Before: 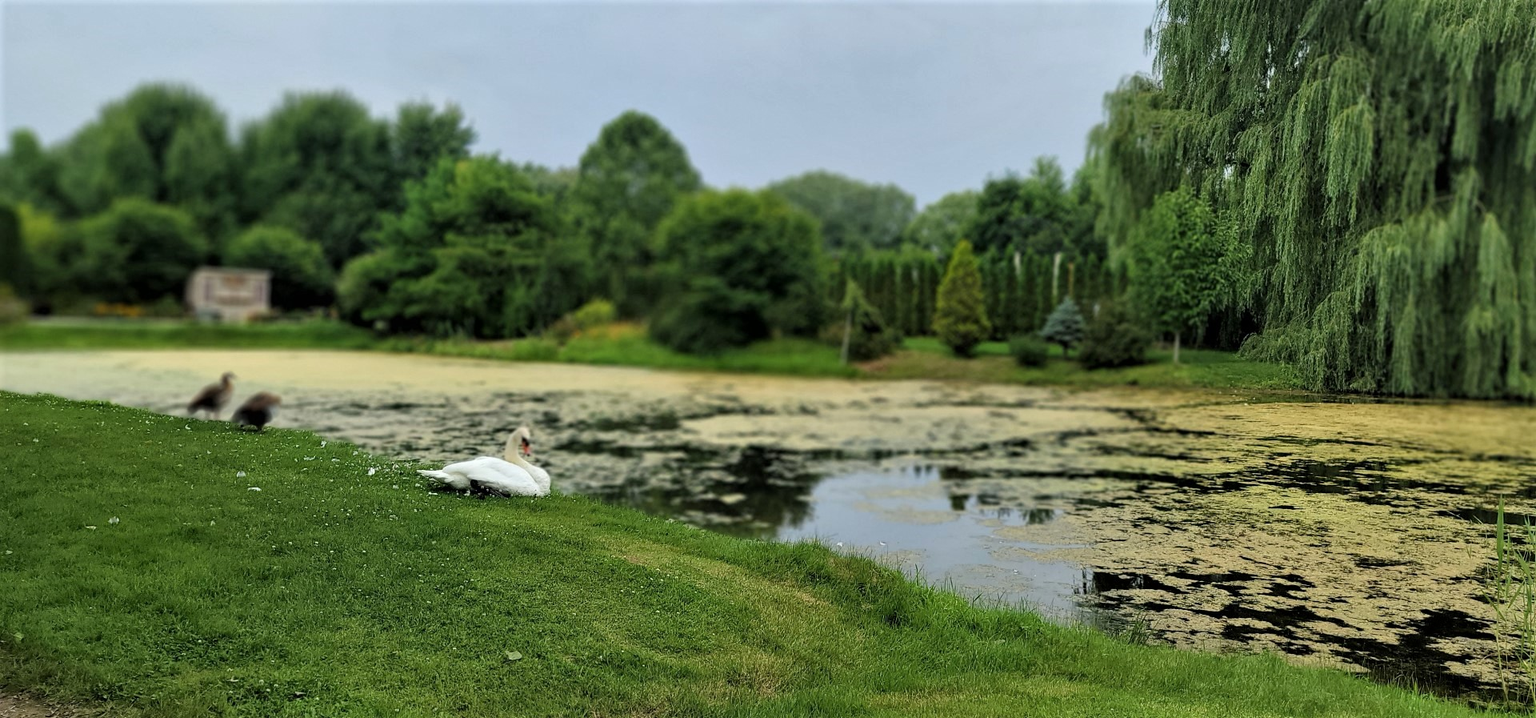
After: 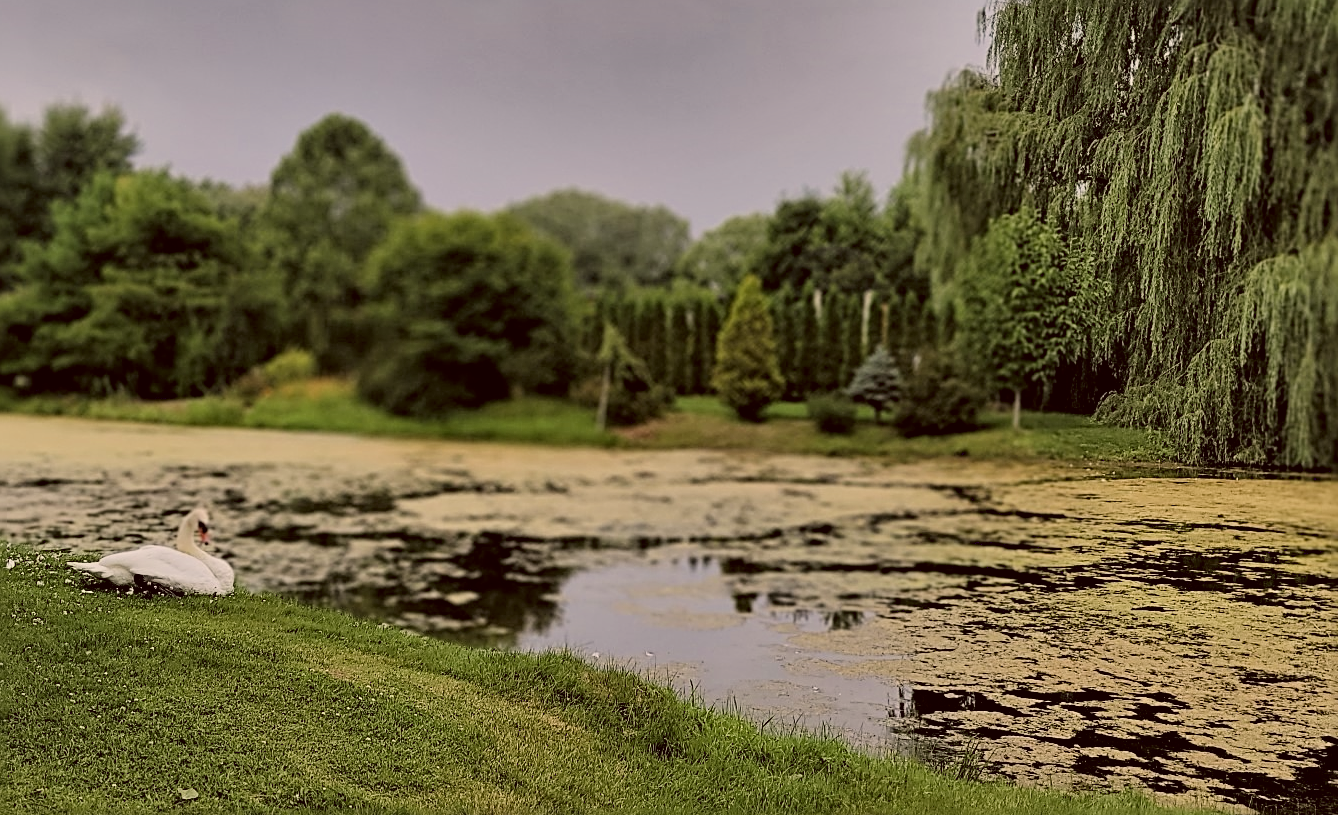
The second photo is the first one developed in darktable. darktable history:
crop and rotate: left 23.695%, top 2.814%, right 6.612%, bottom 6.276%
sharpen: radius 2.795, amount 0.706
color correction: highlights a* 10.19, highlights b* 9.71, shadows a* 8.98, shadows b* 7.91, saturation 0.824
filmic rgb: black relative exposure -8.13 EV, white relative exposure 3.77 EV, hardness 4.47, preserve chrominance max RGB, color science v6 (2022), contrast in shadows safe, contrast in highlights safe
shadows and highlights: shadows 24.3, highlights -79.91, soften with gaussian
